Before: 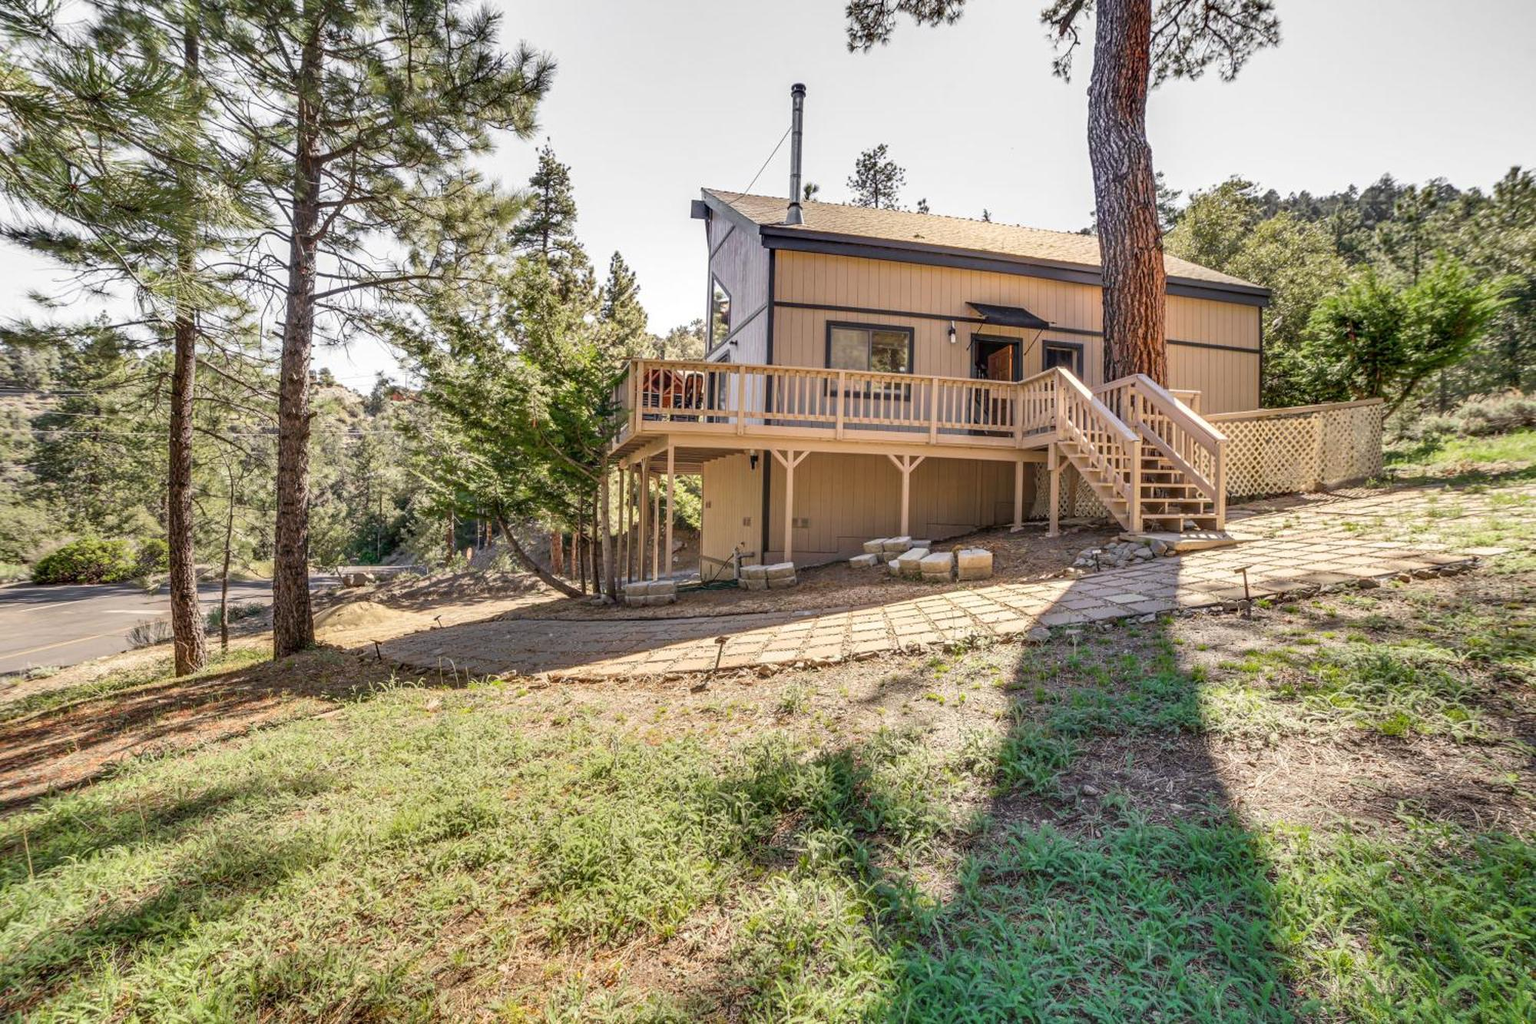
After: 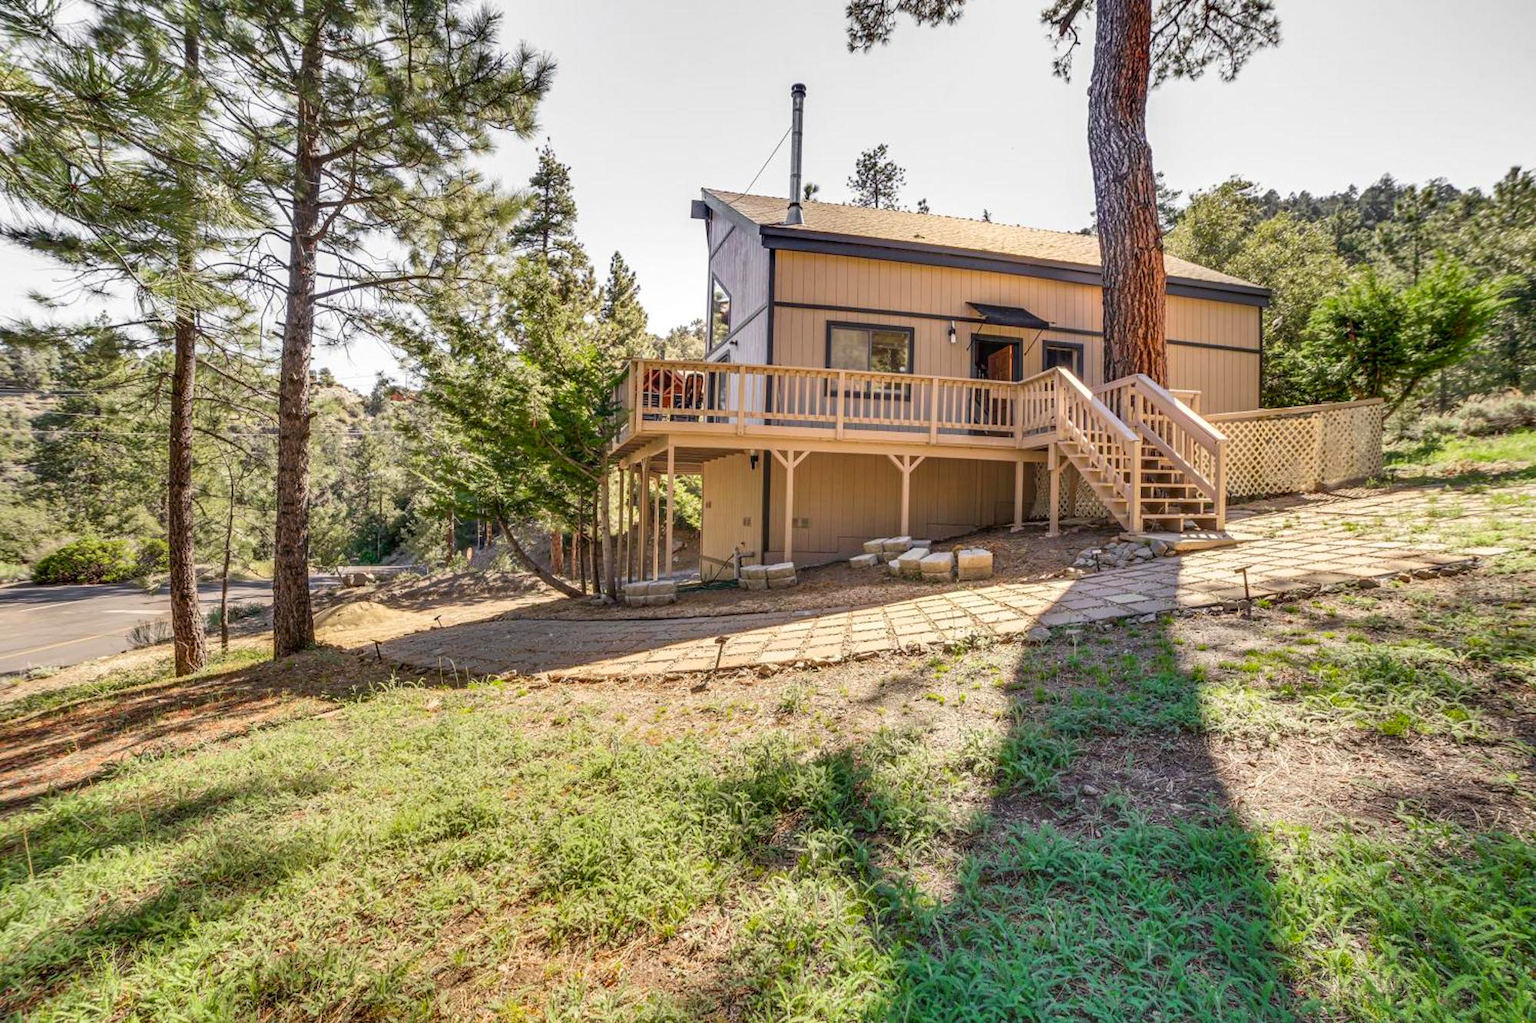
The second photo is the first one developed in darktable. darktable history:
contrast brightness saturation: contrast 0.04, saturation 0.164
